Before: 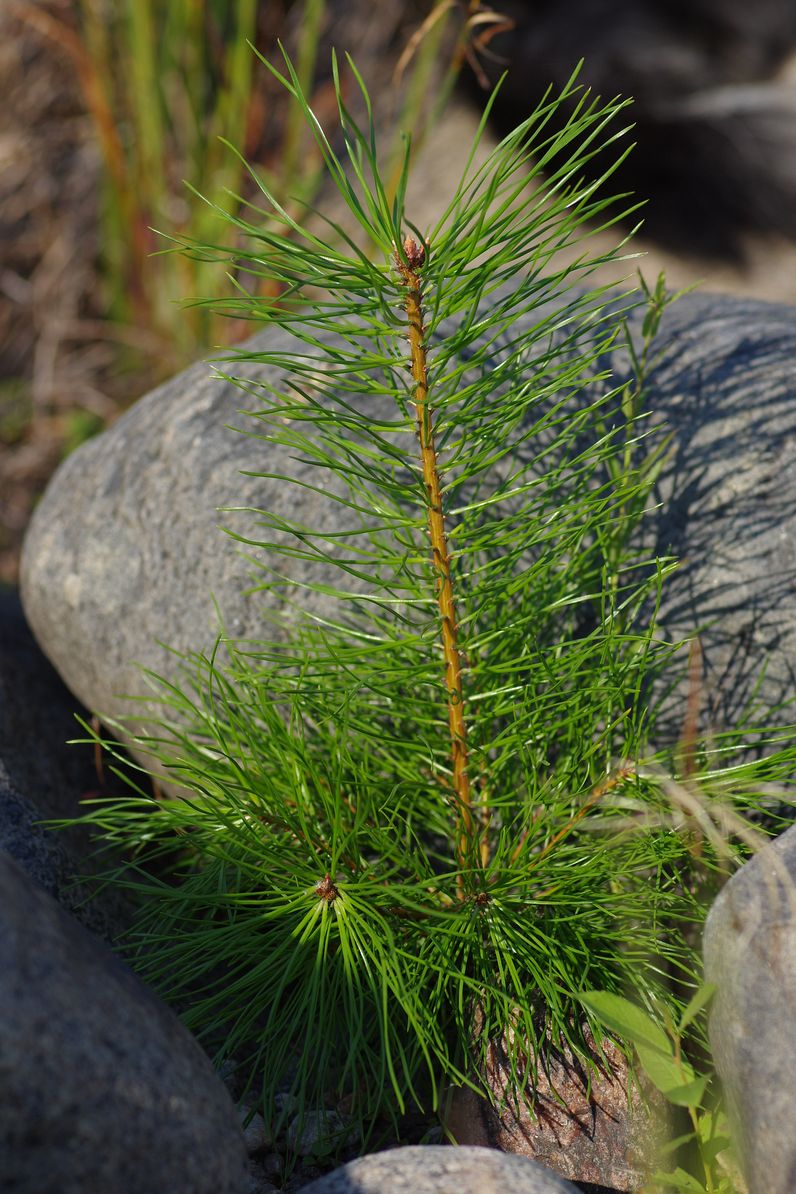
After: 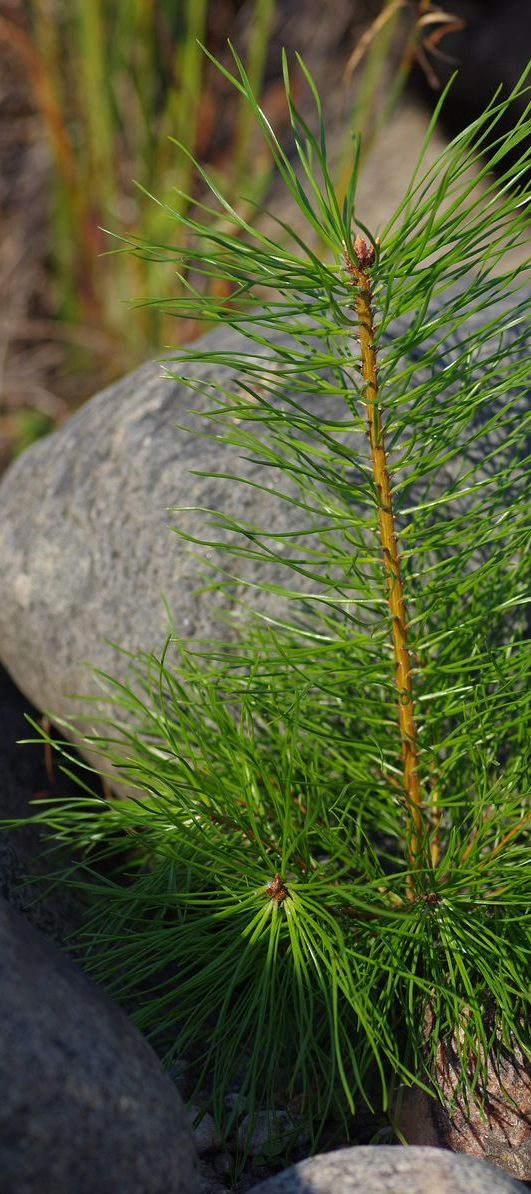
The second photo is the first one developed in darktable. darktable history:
crop and rotate: left 6.392%, right 26.894%
